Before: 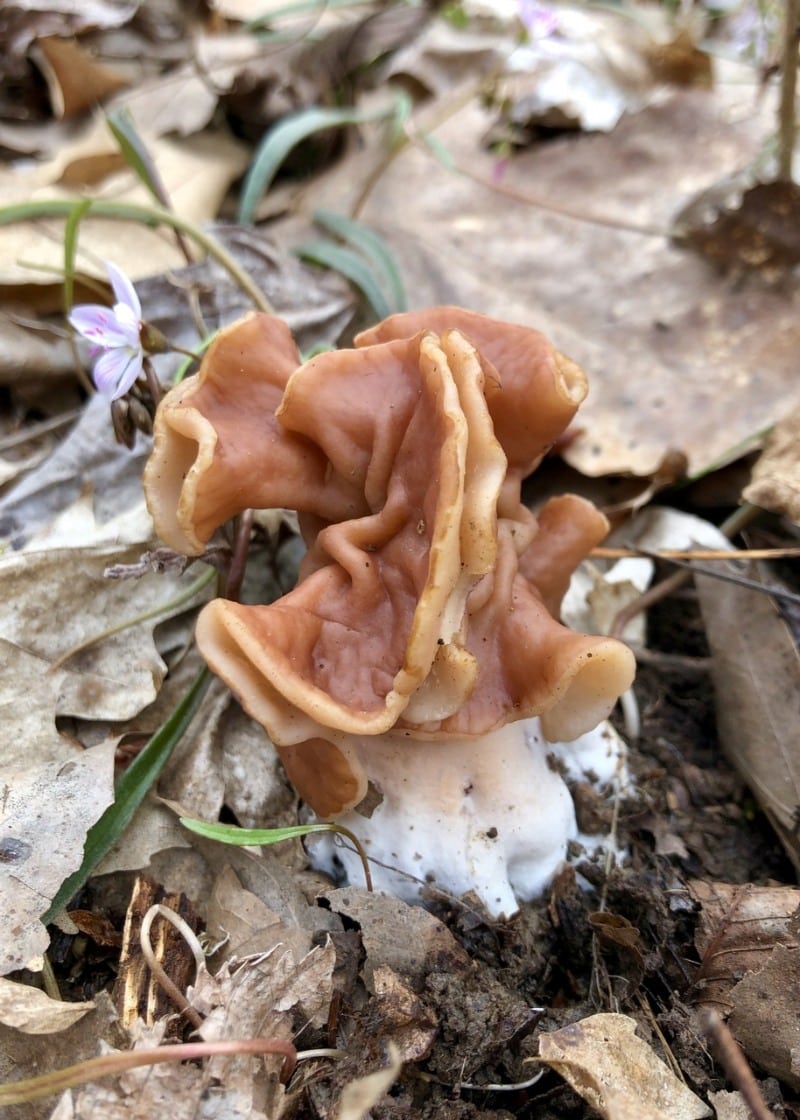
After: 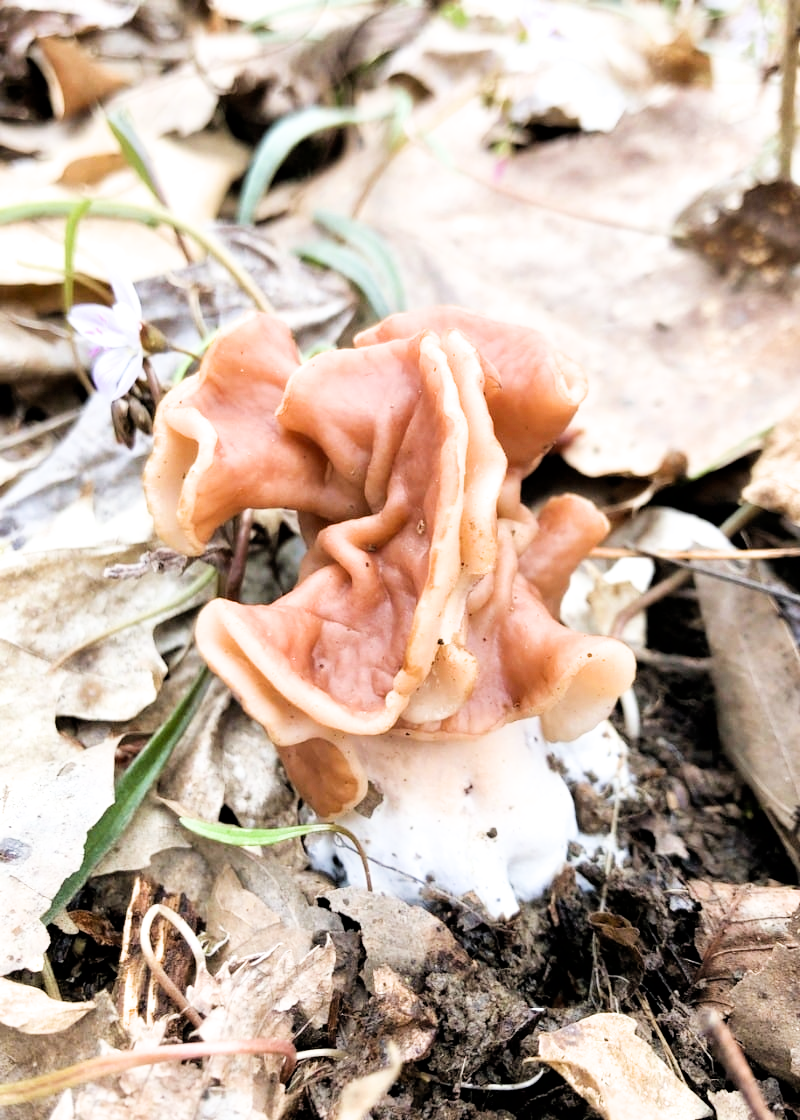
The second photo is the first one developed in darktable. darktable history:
filmic rgb: black relative exposure -5 EV, white relative exposure 3.5 EV, hardness 3.19, contrast 1.2, highlights saturation mix -30%
exposure: black level correction 0, exposure 1.379 EV, compensate exposure bias true, compensate highlight preservation false
